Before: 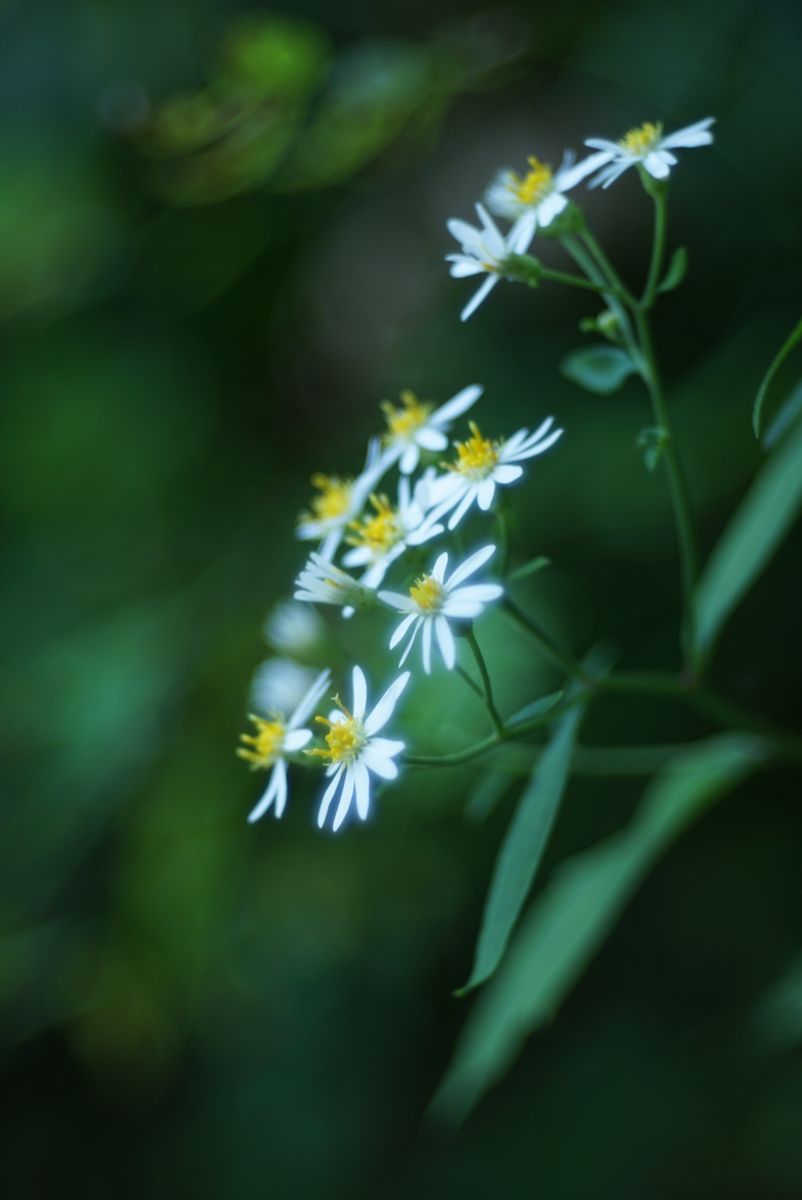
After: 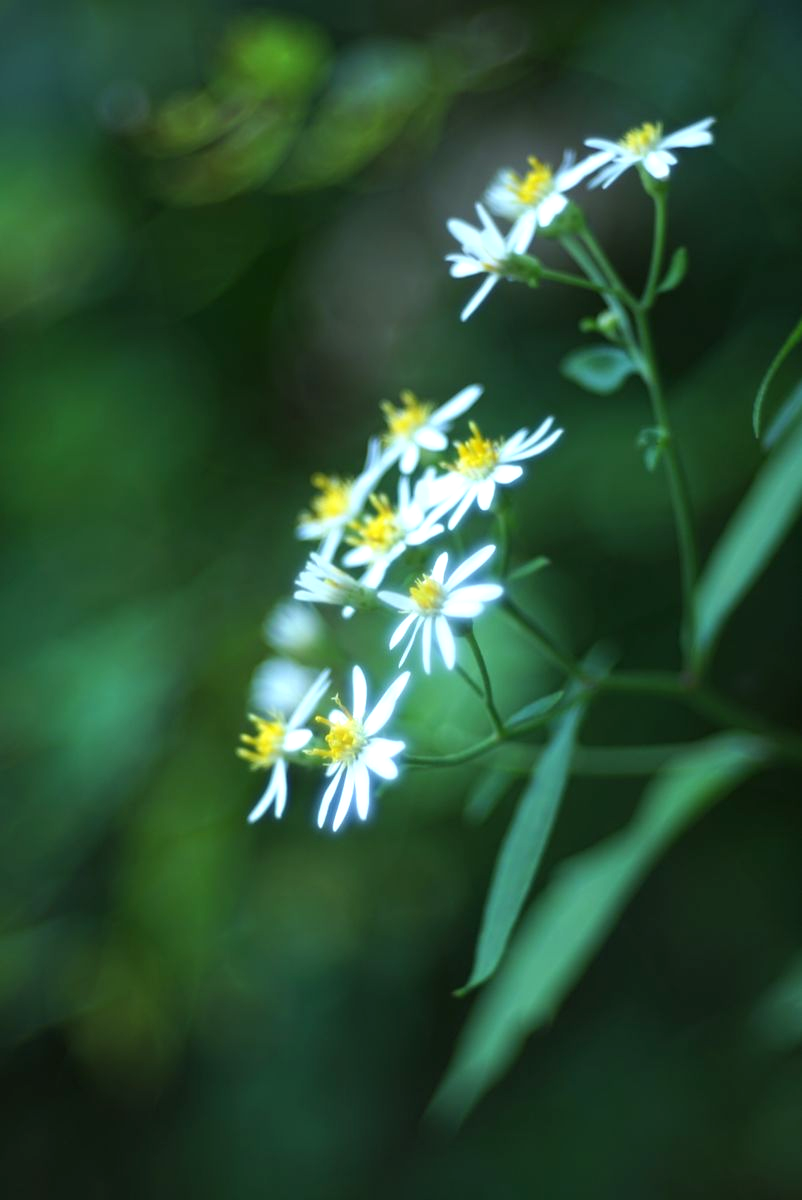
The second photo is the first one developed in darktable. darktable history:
exposure: black level correction 0, exposure 0.691 EV, compensate exposure bias true, compensate highlight preservation false
